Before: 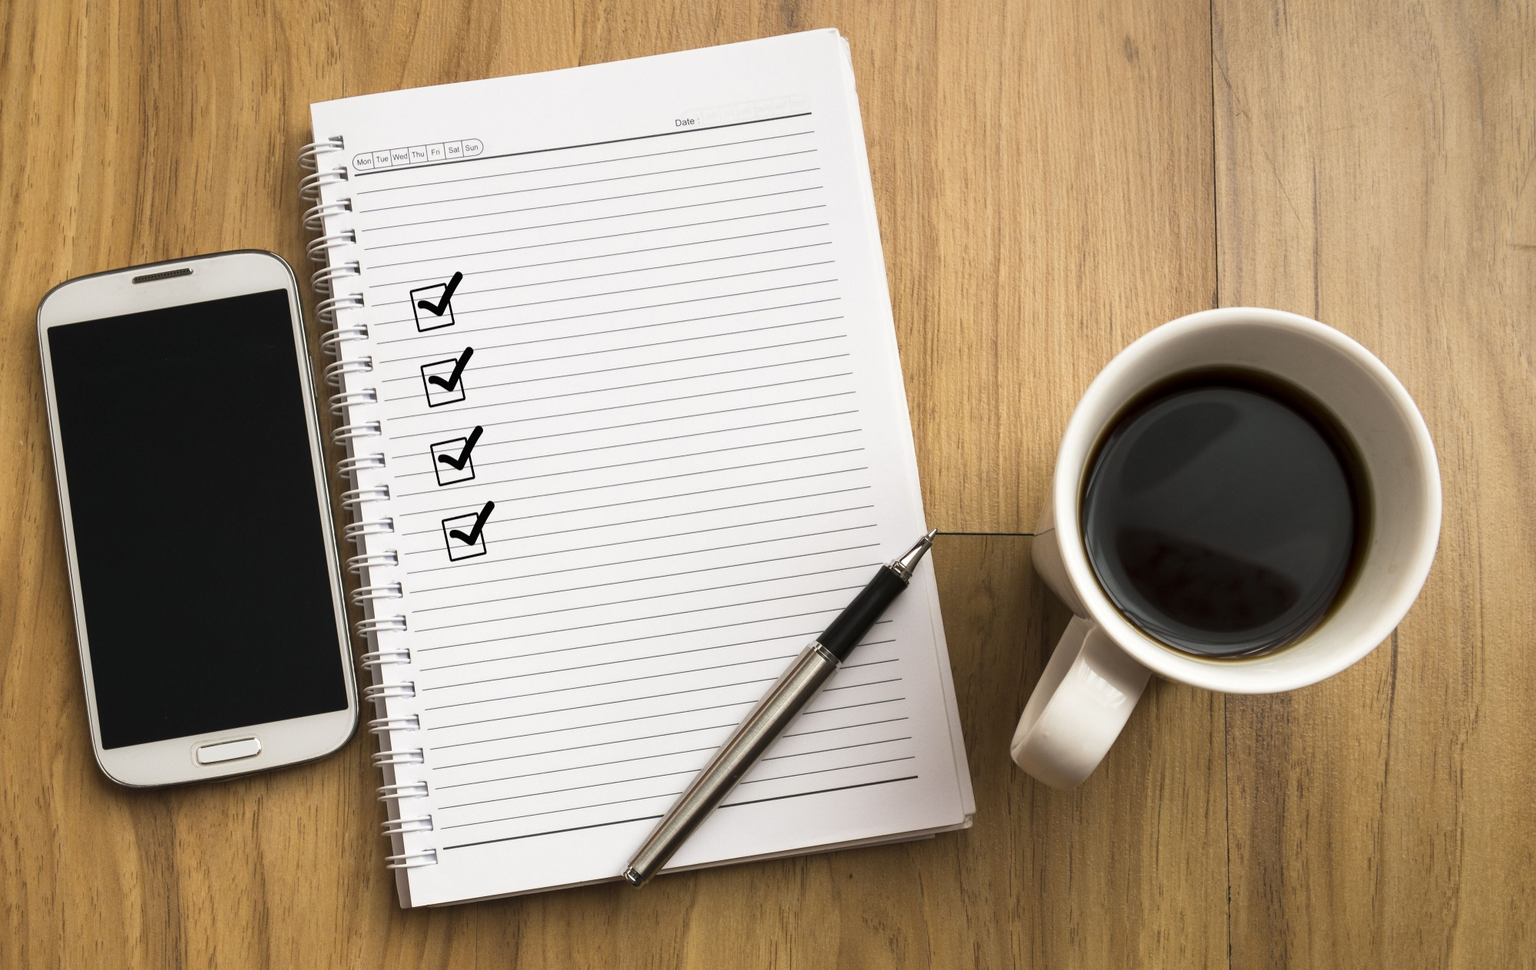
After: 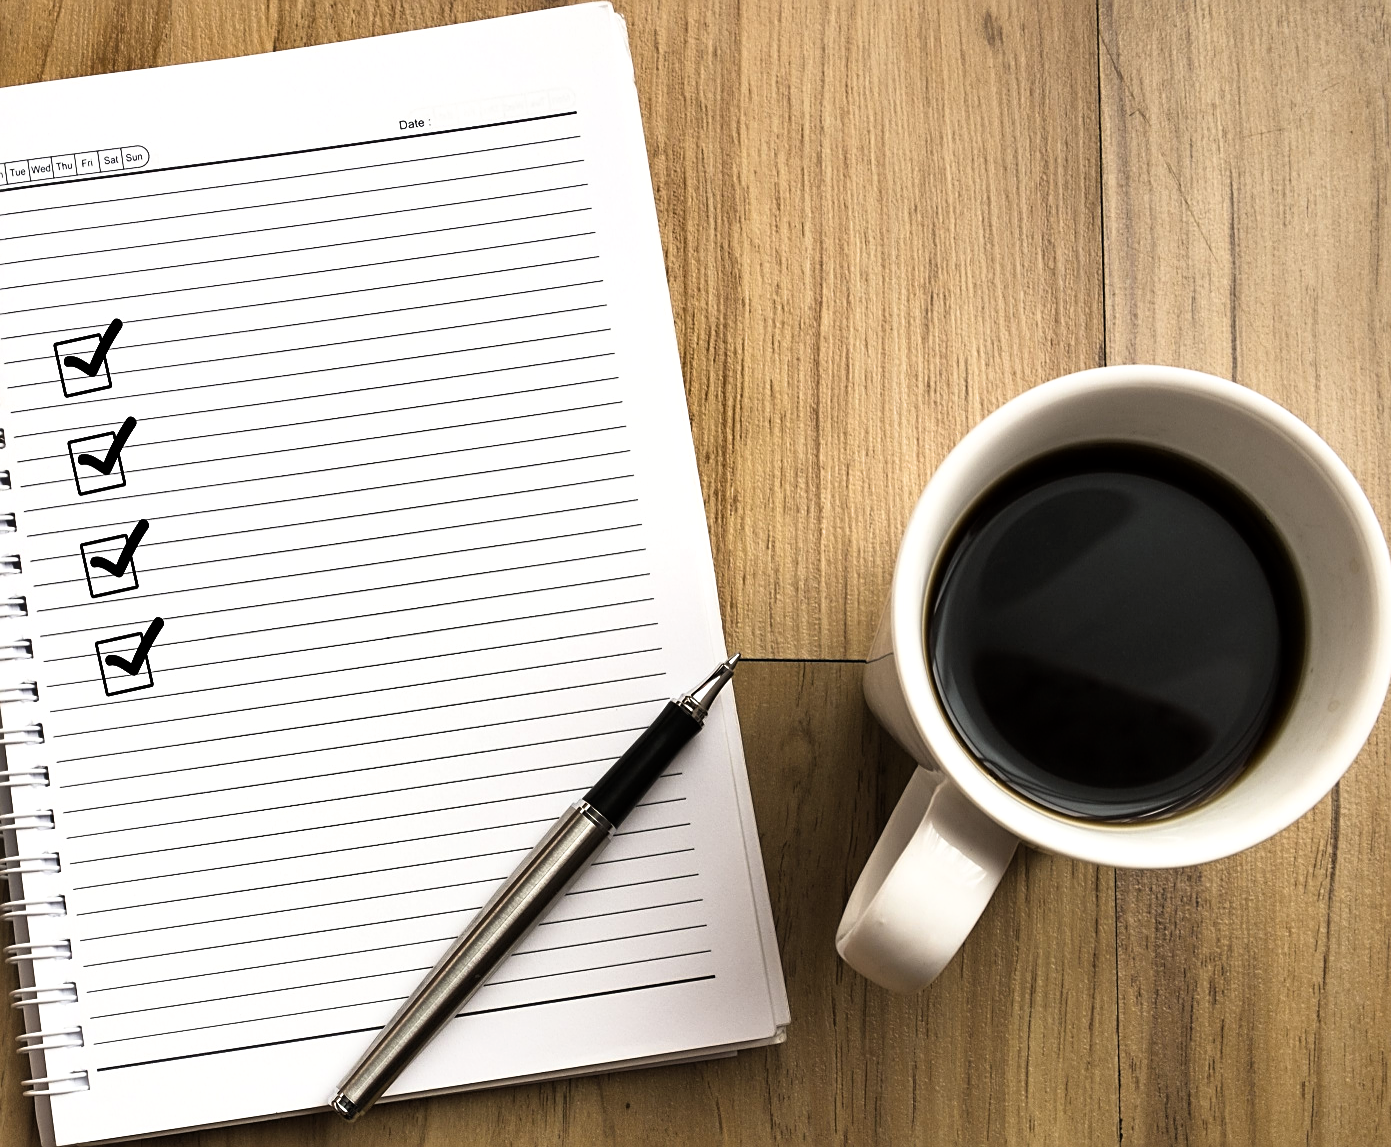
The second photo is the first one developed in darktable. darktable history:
filmic rgb: white relative exposure 2.45 EV, hardness 6.33
sharpen: on, module defaults
shadows and highlights: shadows 12, white point adjustment 1.2, soften with gaussian
crop and rotate: left 24.034%, top 2.838%, right 6.406%, bottom 6.299%
